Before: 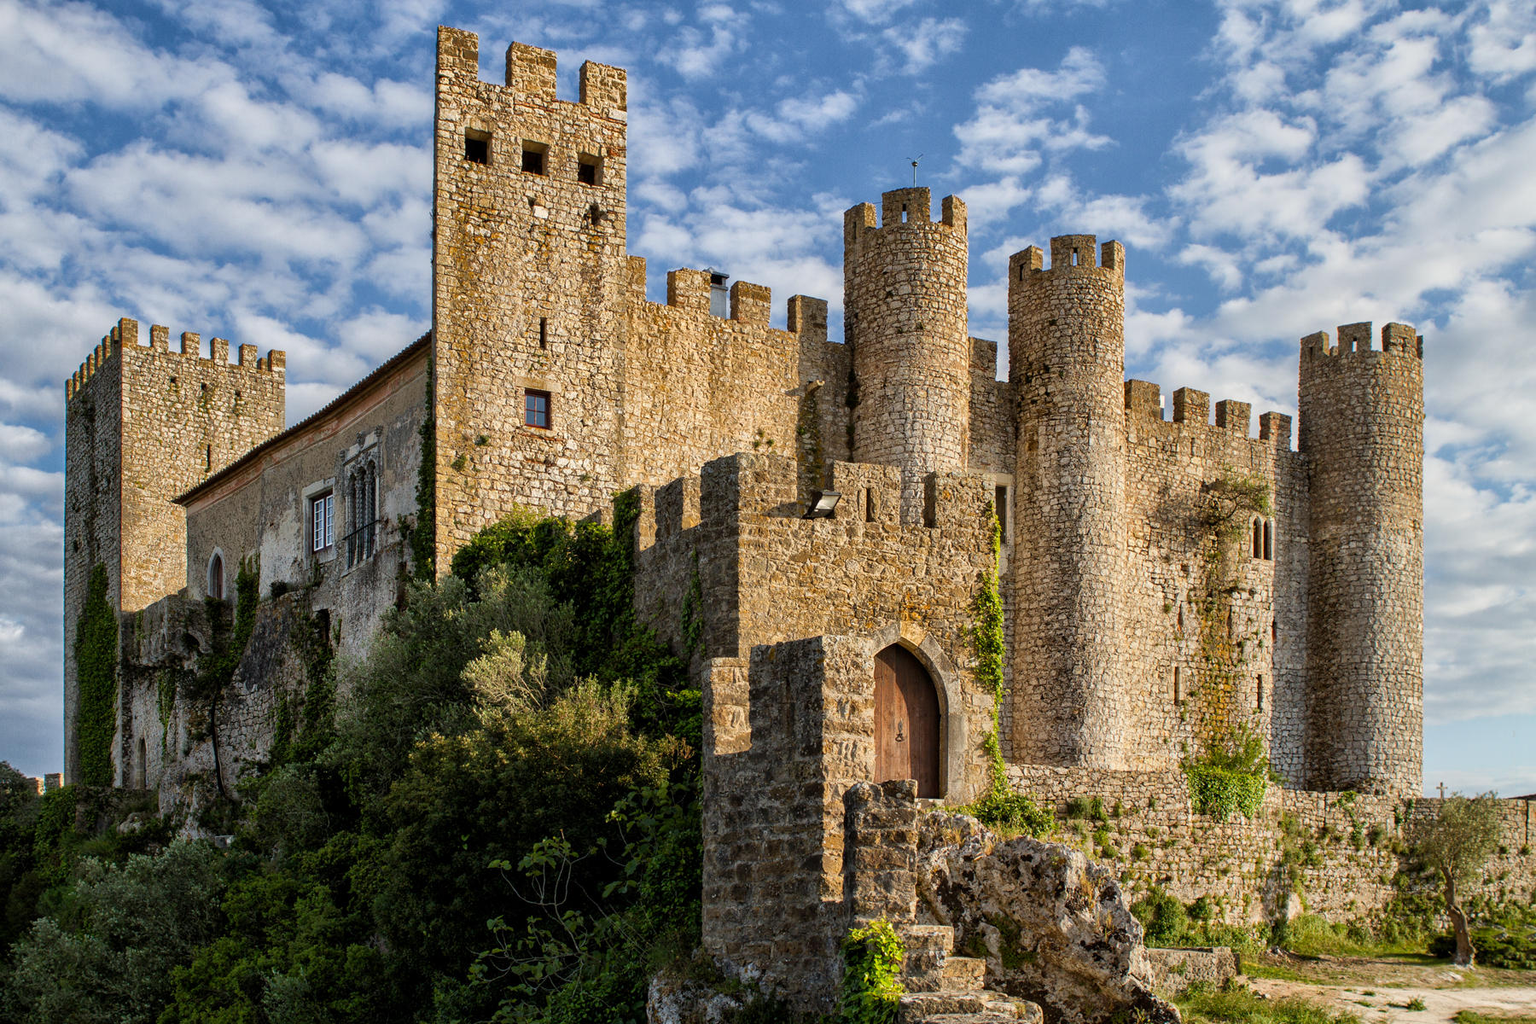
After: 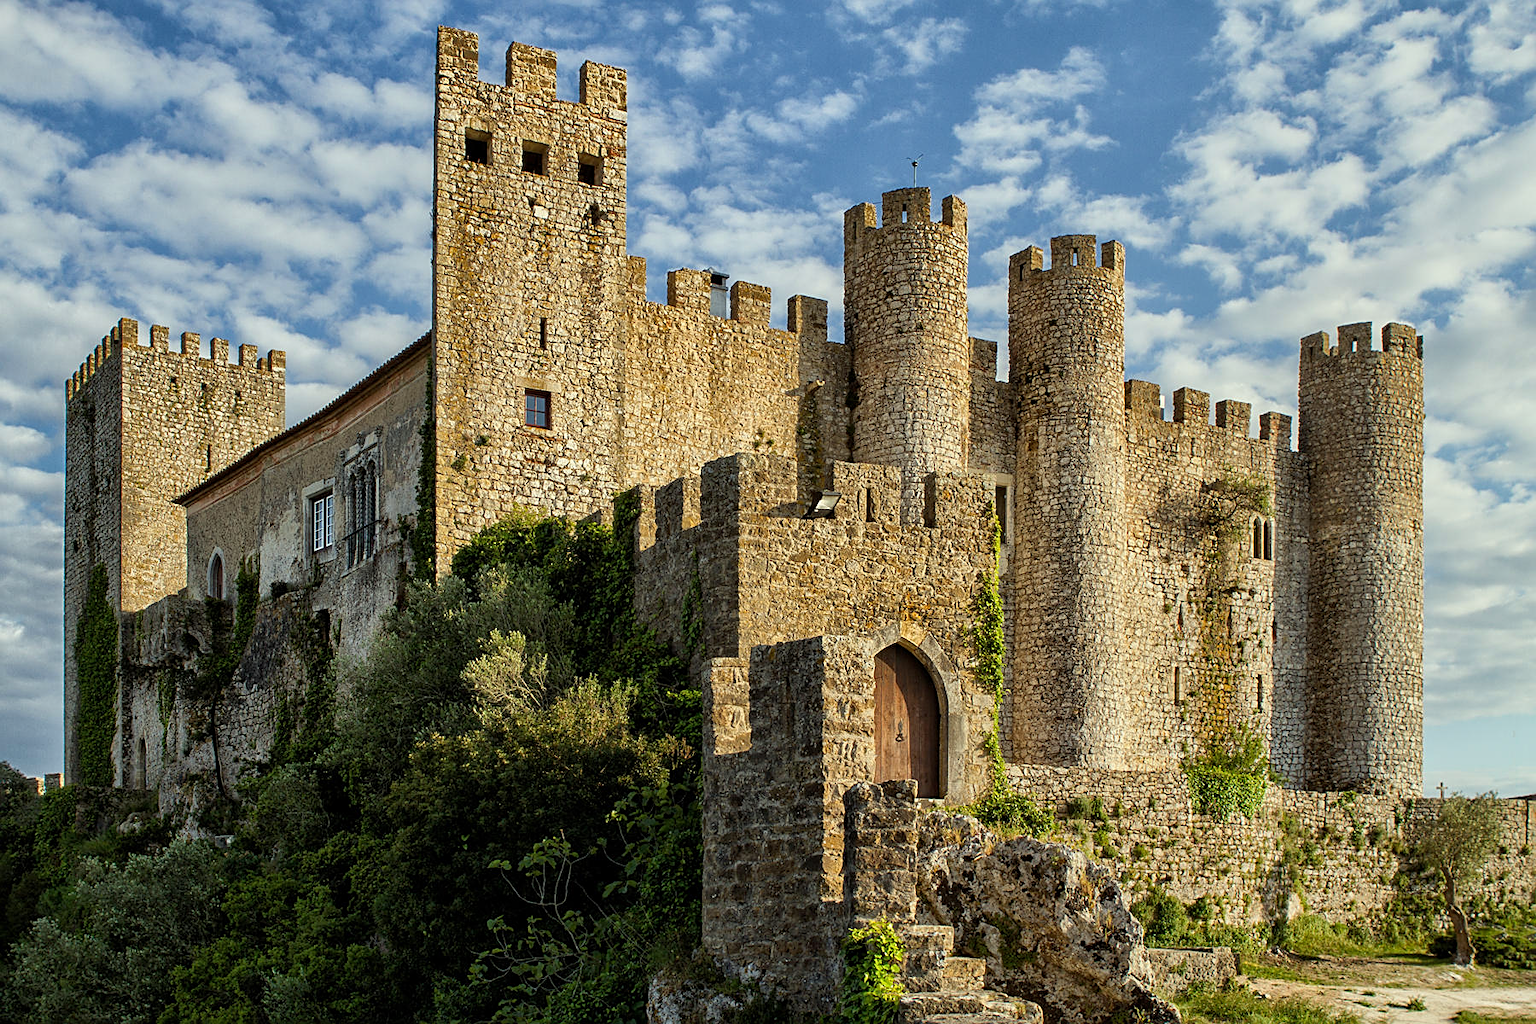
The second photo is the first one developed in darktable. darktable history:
sharpen: on, module defaults
color correction: highlights a* -4.73, highlights b* 5.06, saturation 0.97
